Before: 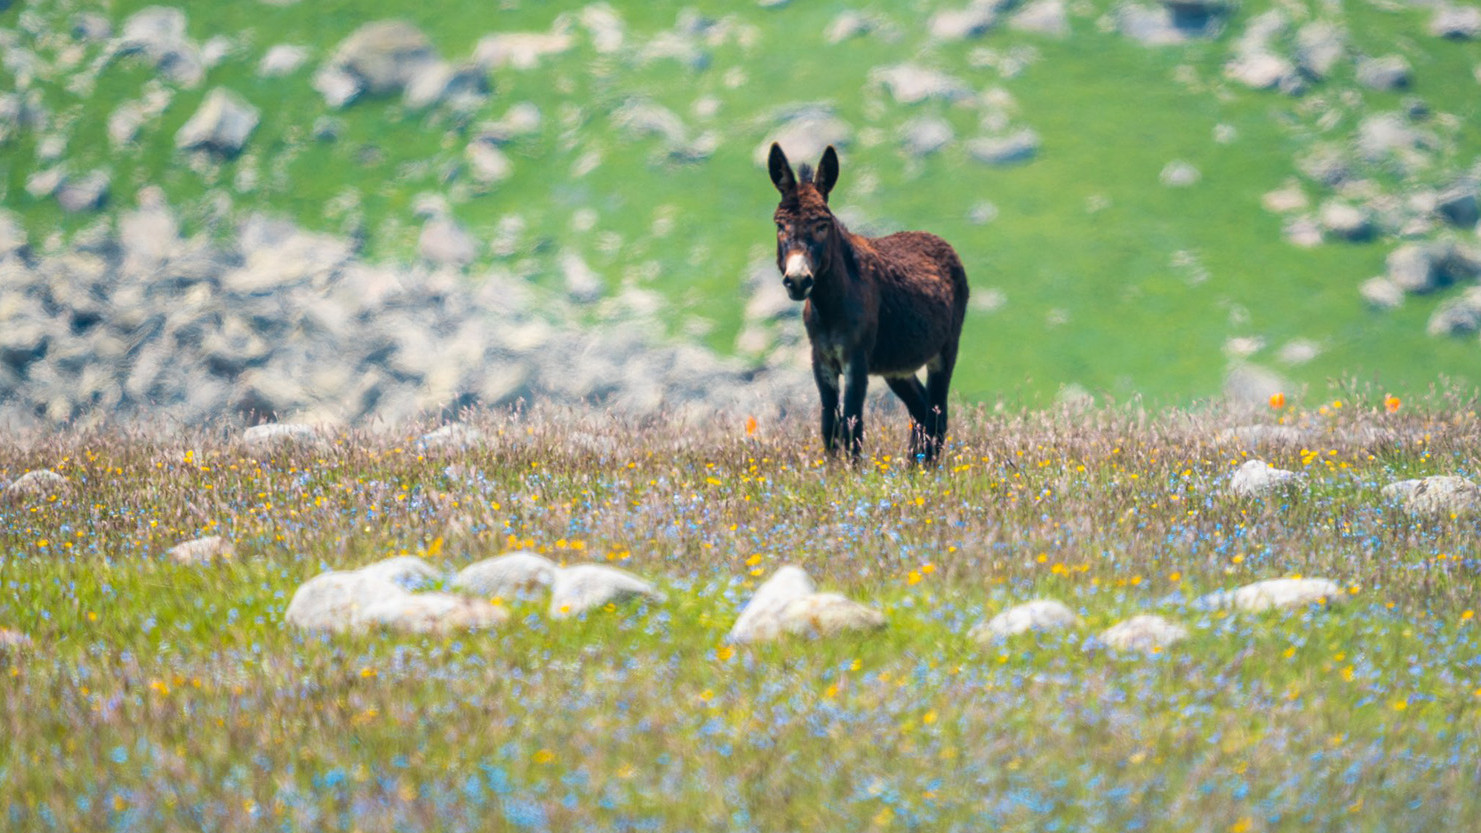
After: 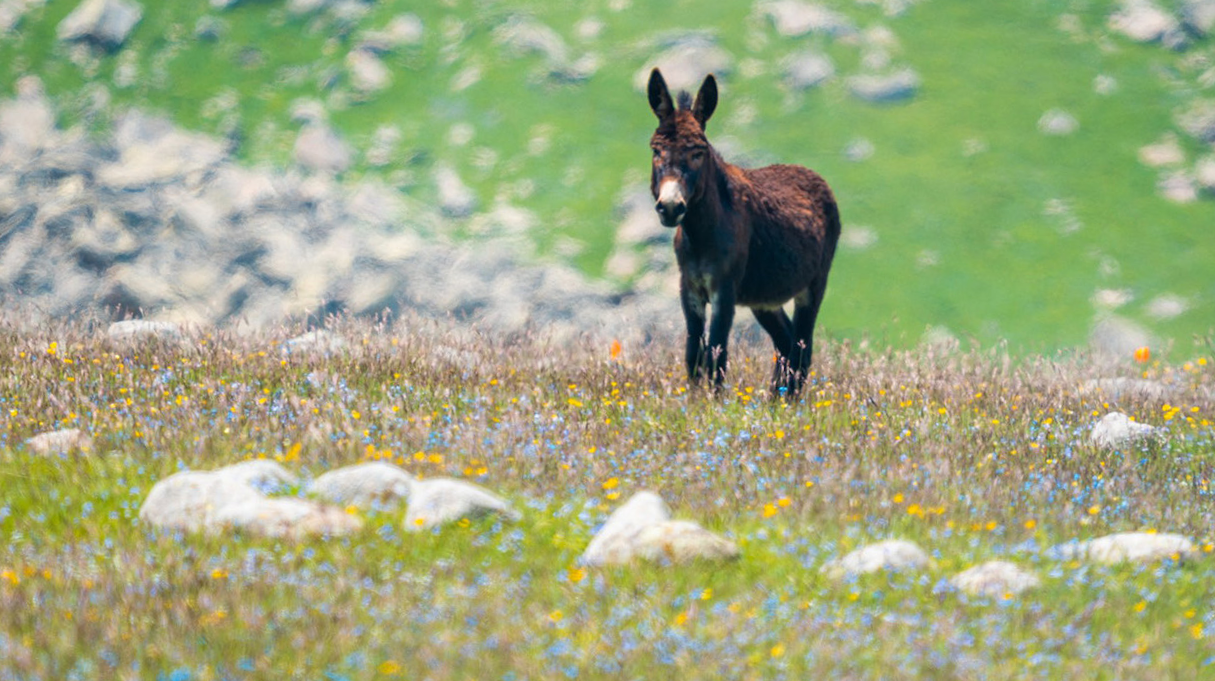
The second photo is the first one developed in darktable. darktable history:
crop and rotate: angle -3.28°, left 5.079%, top 5.178%, right 4.66%, bottom 4.753%
